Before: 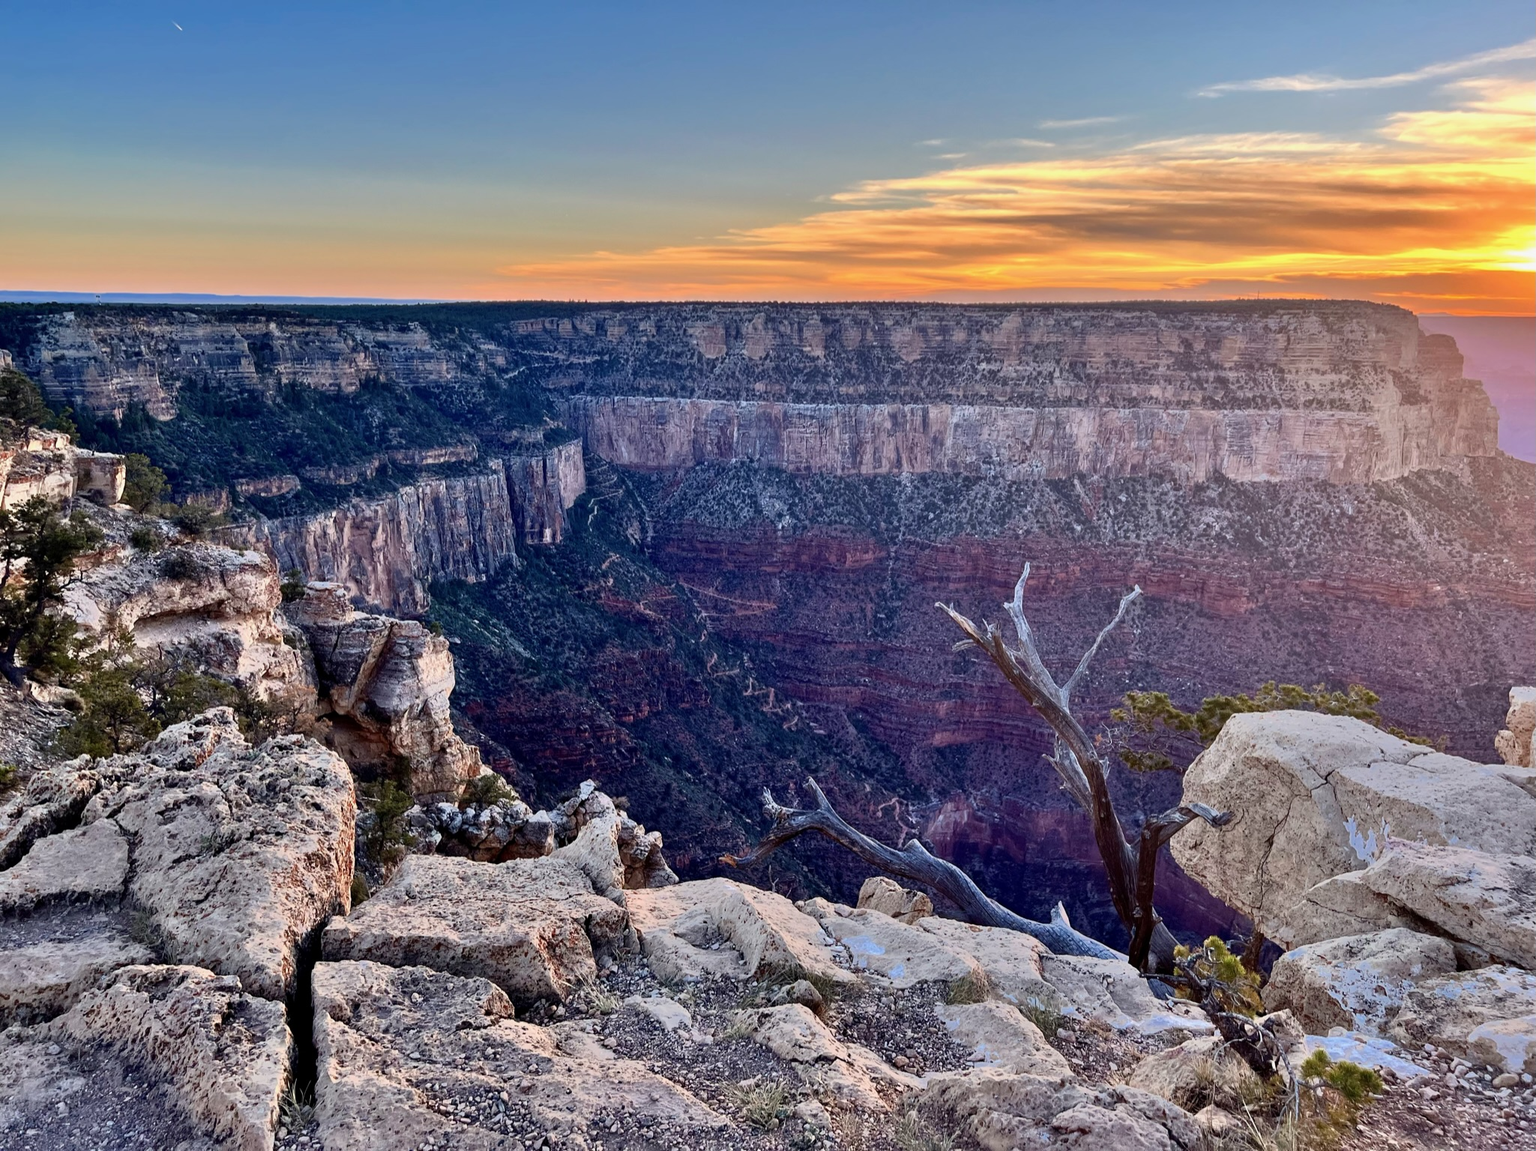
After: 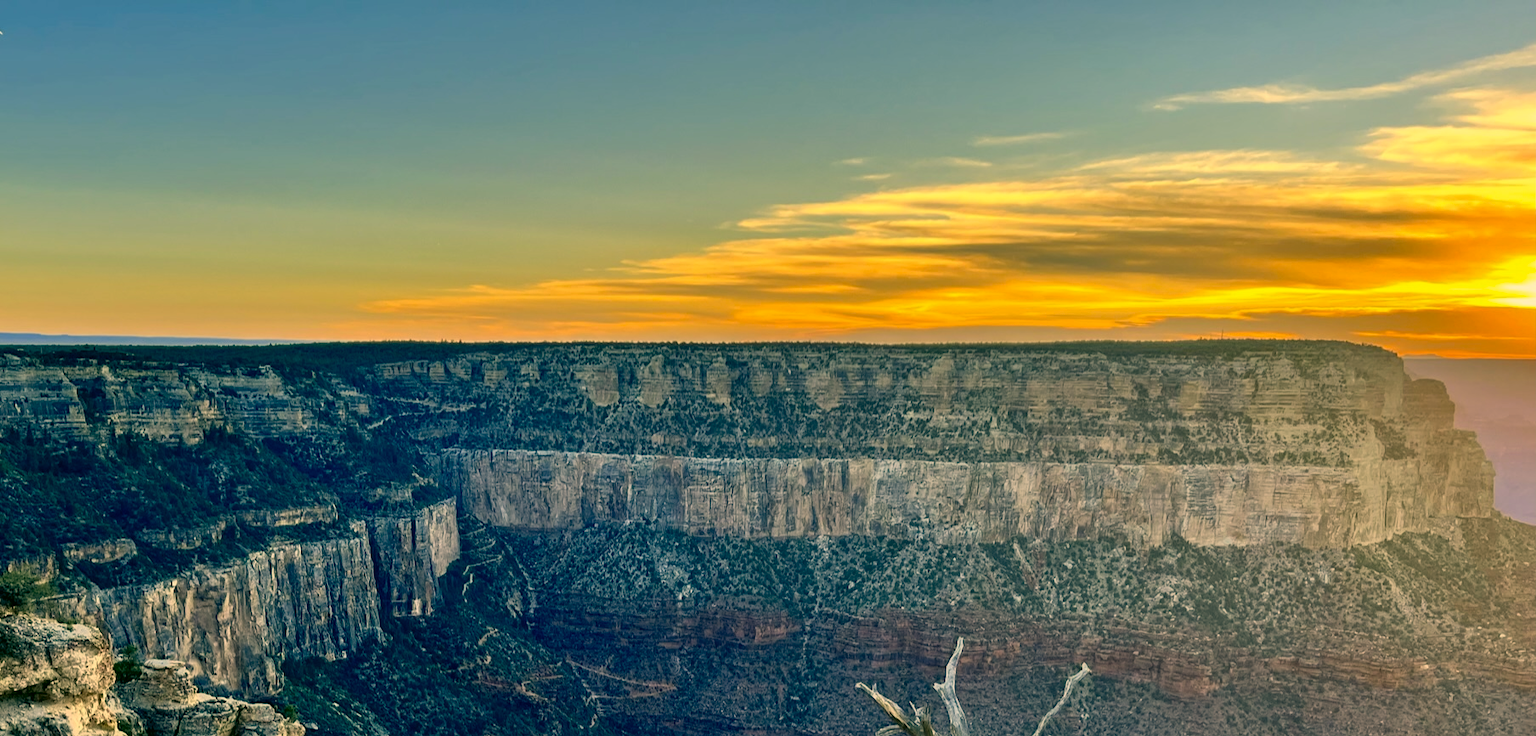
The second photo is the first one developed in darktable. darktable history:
crop and rotate: left 11.76%, bottom 43.492%
color correction: highlights a* 5.64, highlights b* 33.34, shadows a* -26.61, shadows b* 3.72
exposure: exposure -0.043 EV, compensate exposure bias true, compensate highlight preservation false
